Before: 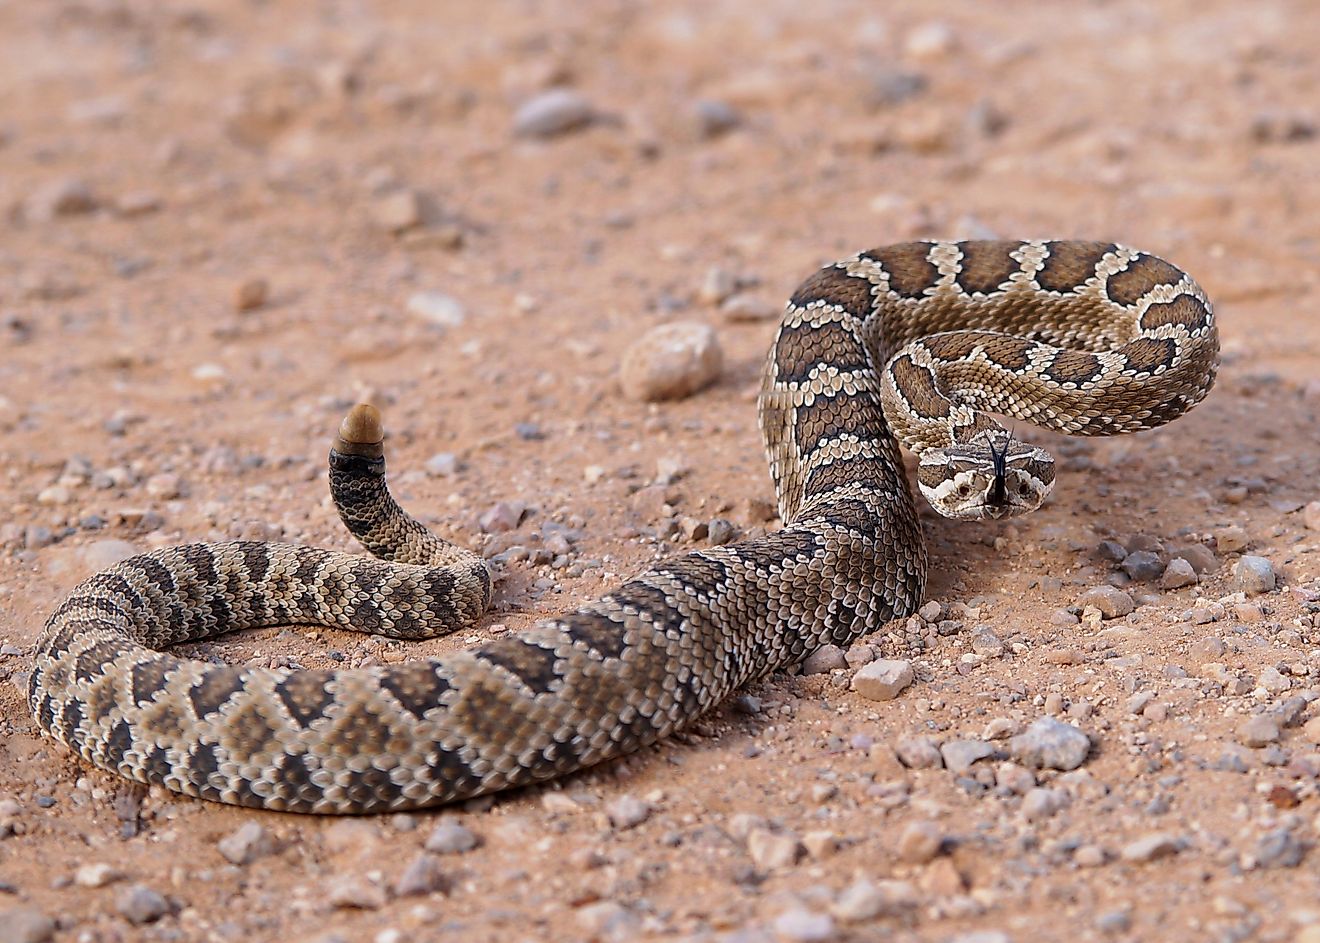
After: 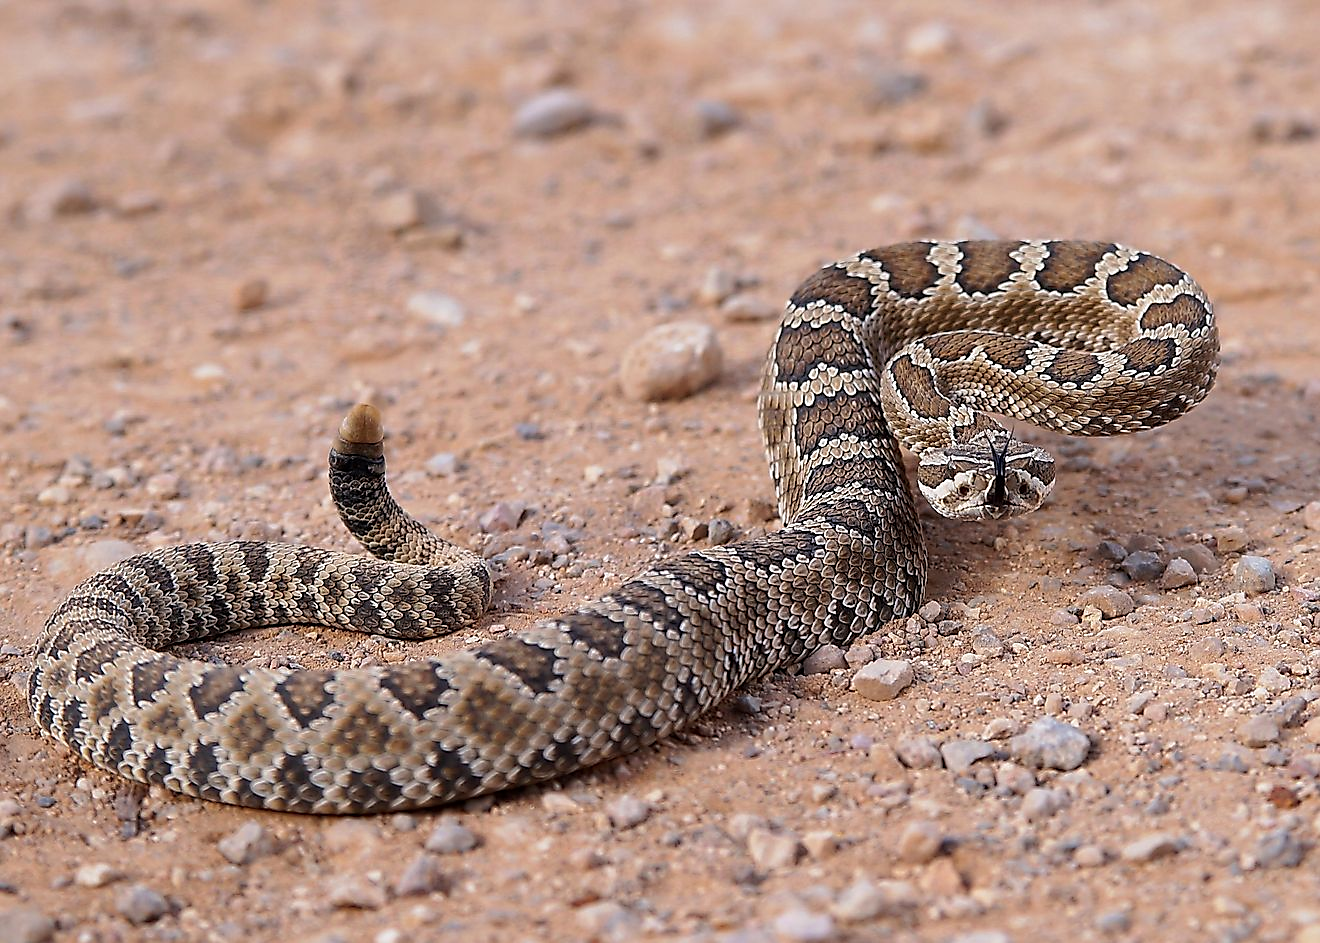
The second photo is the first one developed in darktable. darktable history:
sharpen: radius 1.841, amount 0.416, threshold 1.335
